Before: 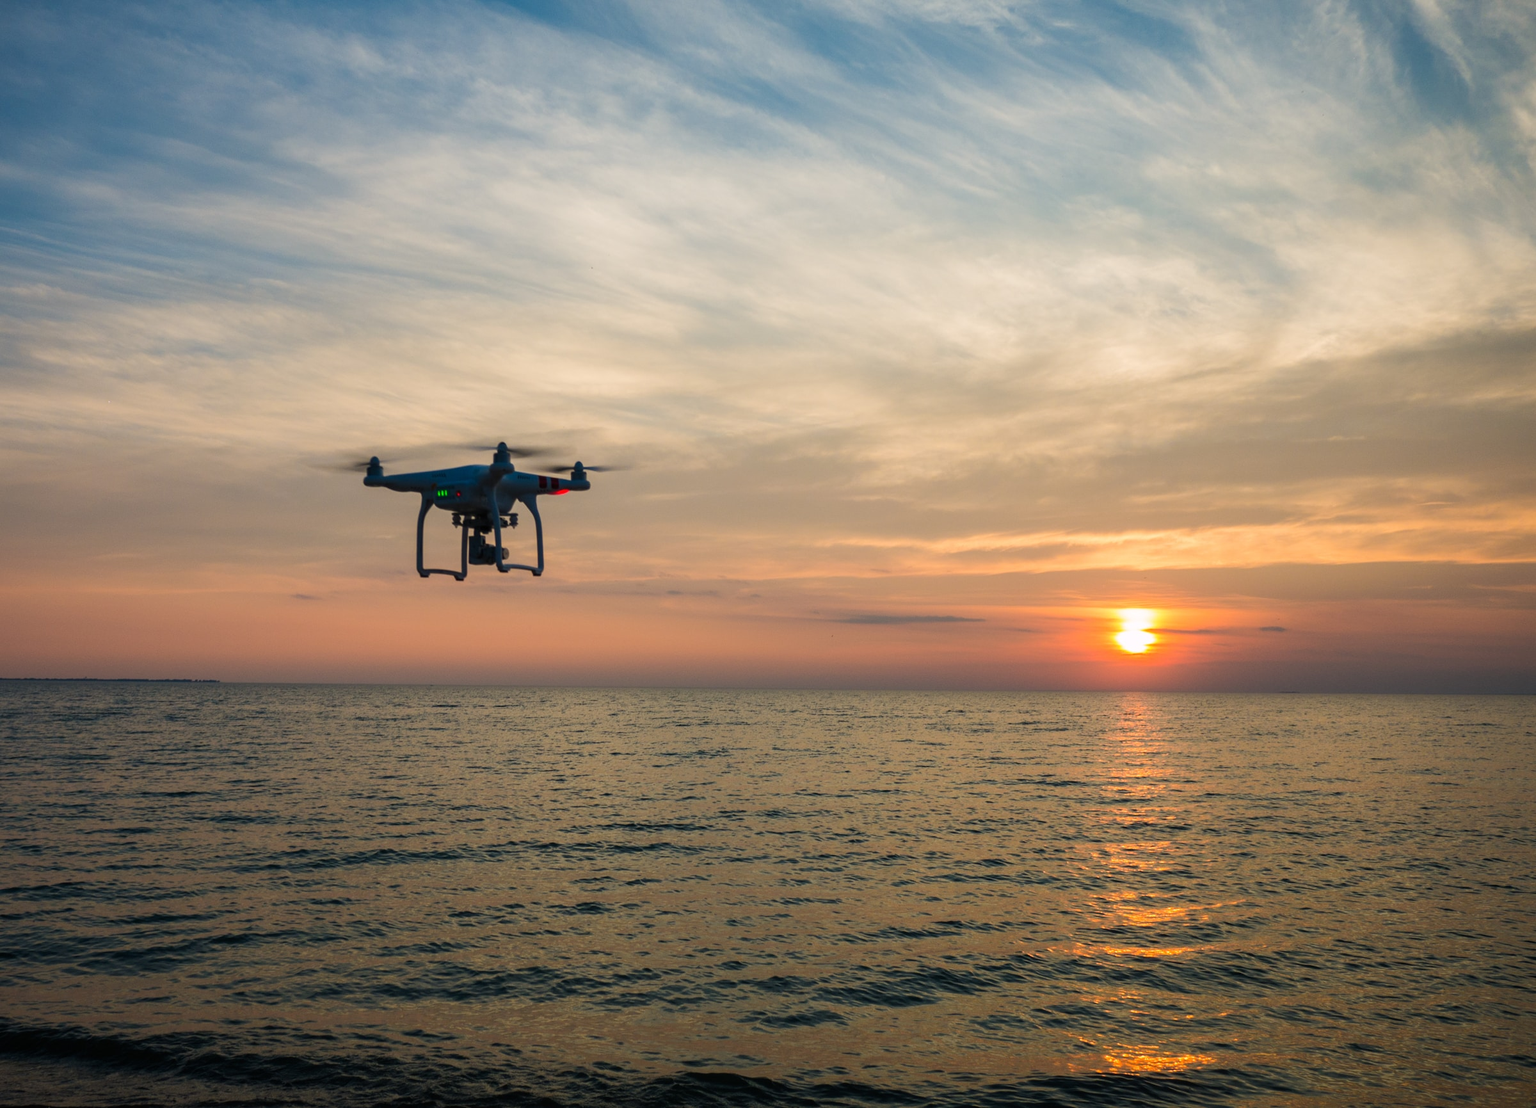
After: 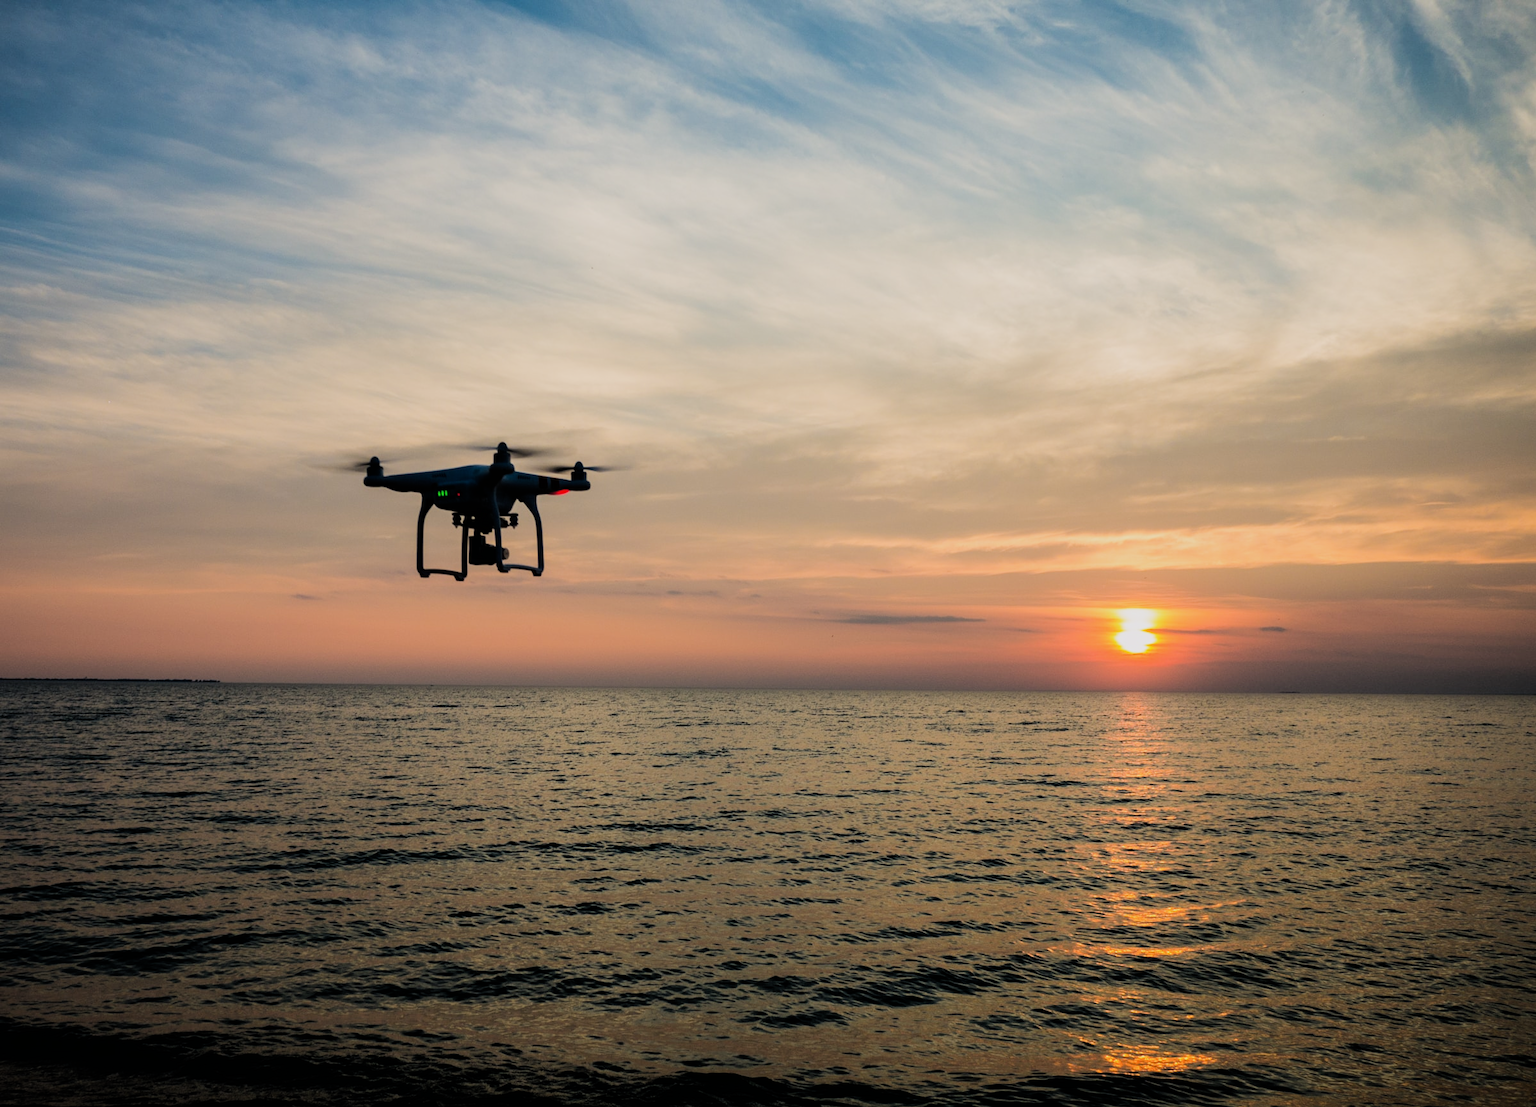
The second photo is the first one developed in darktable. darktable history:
filmic rgb: black relative exposure -5.05 EV, white relative exposure 3.98 EV, hardness 2.87, contrast 1.299, highlights saturation mix -28.69%
